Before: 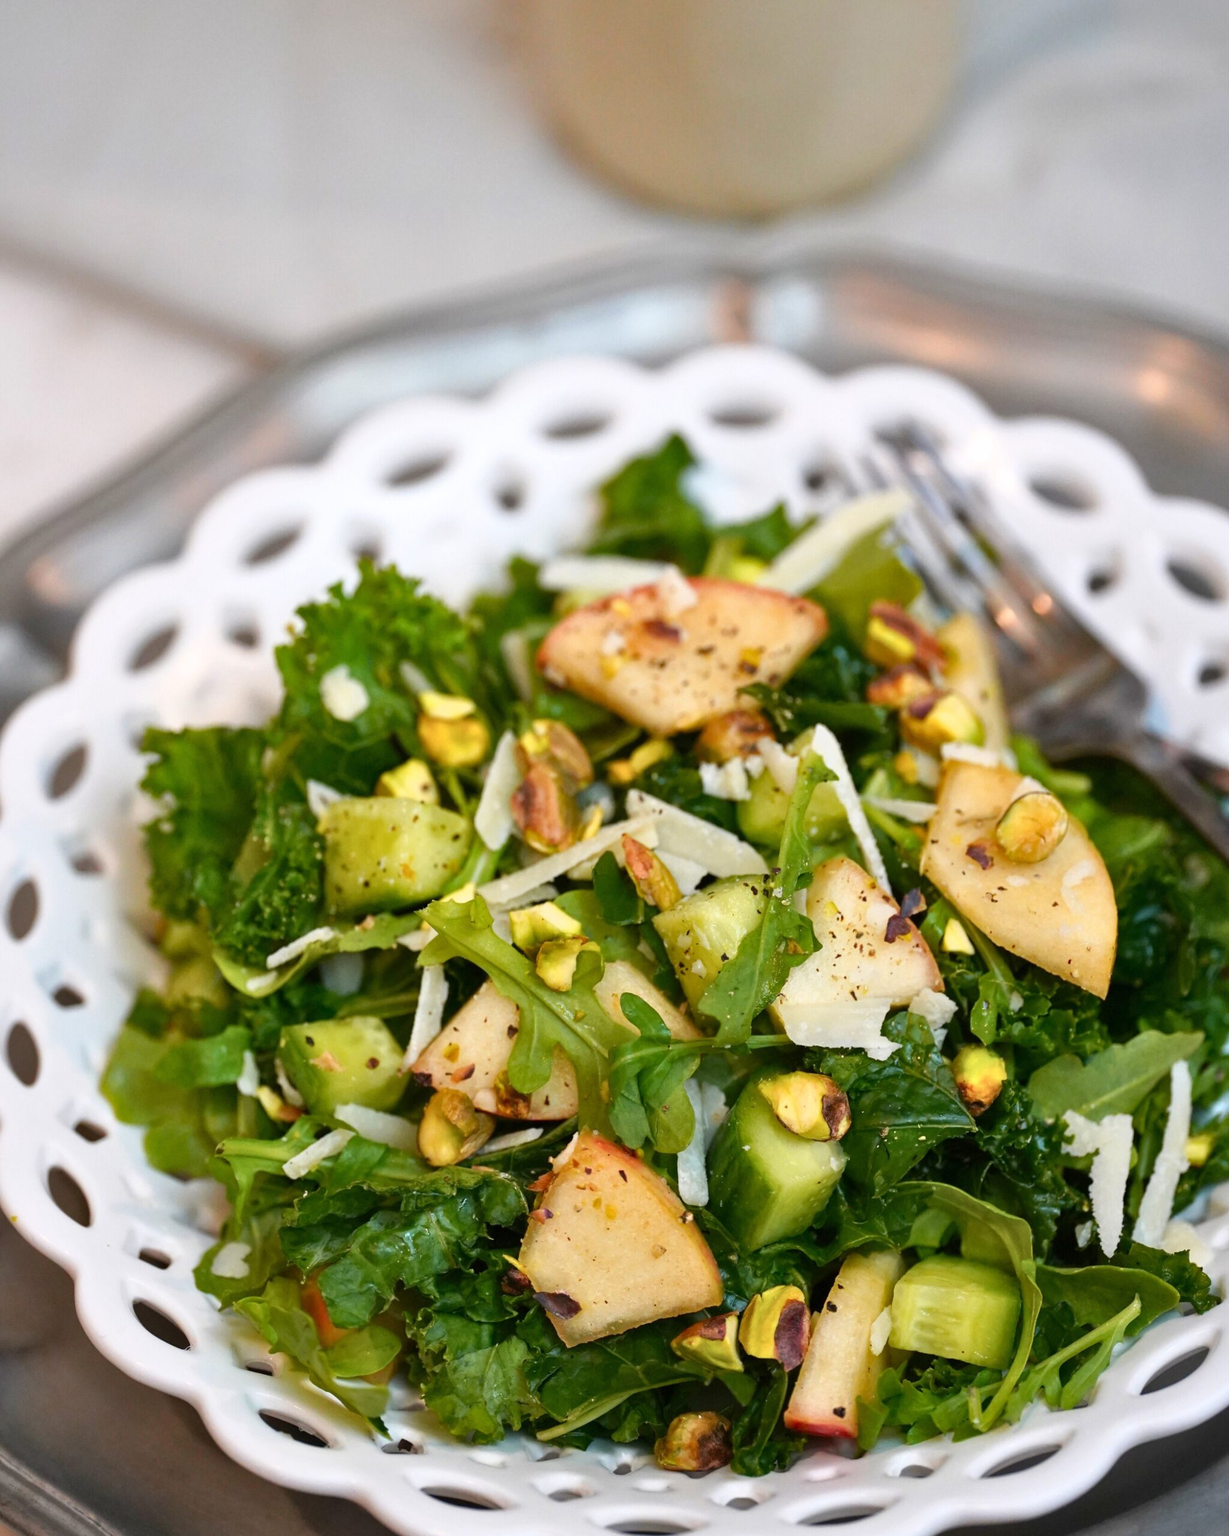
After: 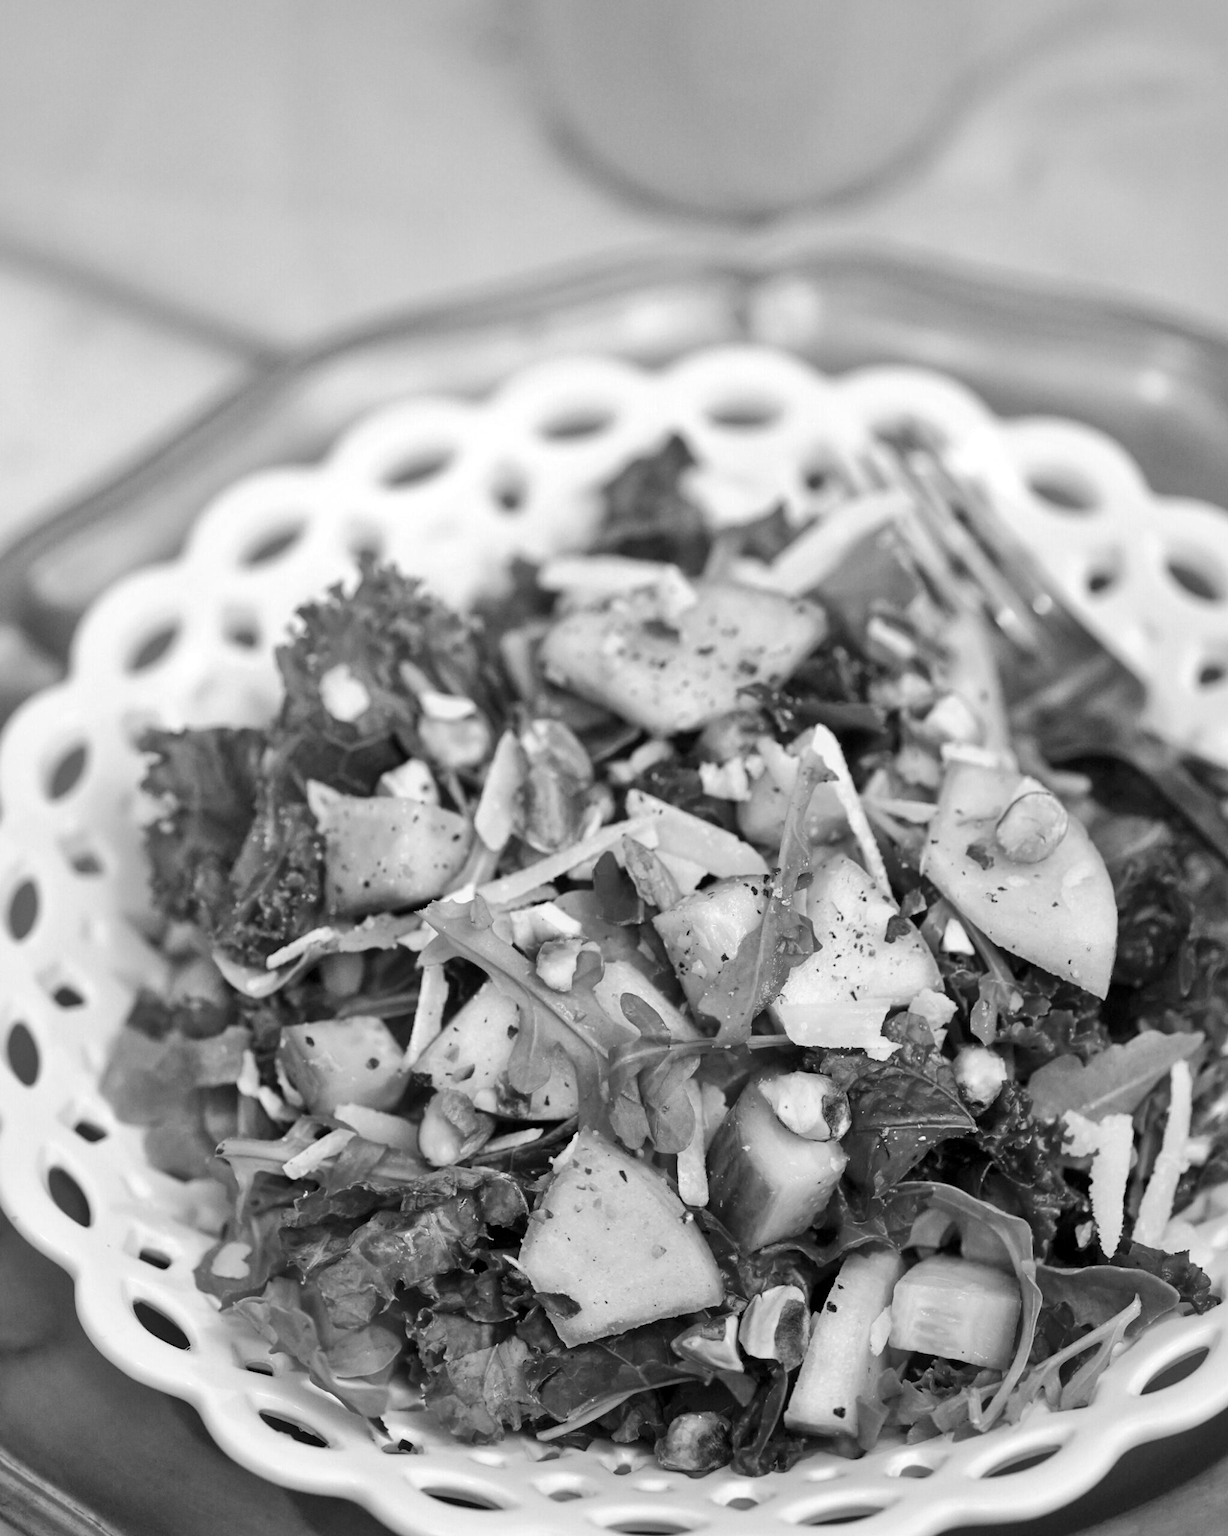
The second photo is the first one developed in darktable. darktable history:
base curve: curves: ch0 [(0, 0) (0.262, 0.32) (0.722, 0.705) (1, 1)]
white balance: red 0.974, blue 1.044
local contrast: mode bilateral grid, contrast 20, coarseness 50, detail 130%, midtone range 0.2
monochrome: on, module defaults
